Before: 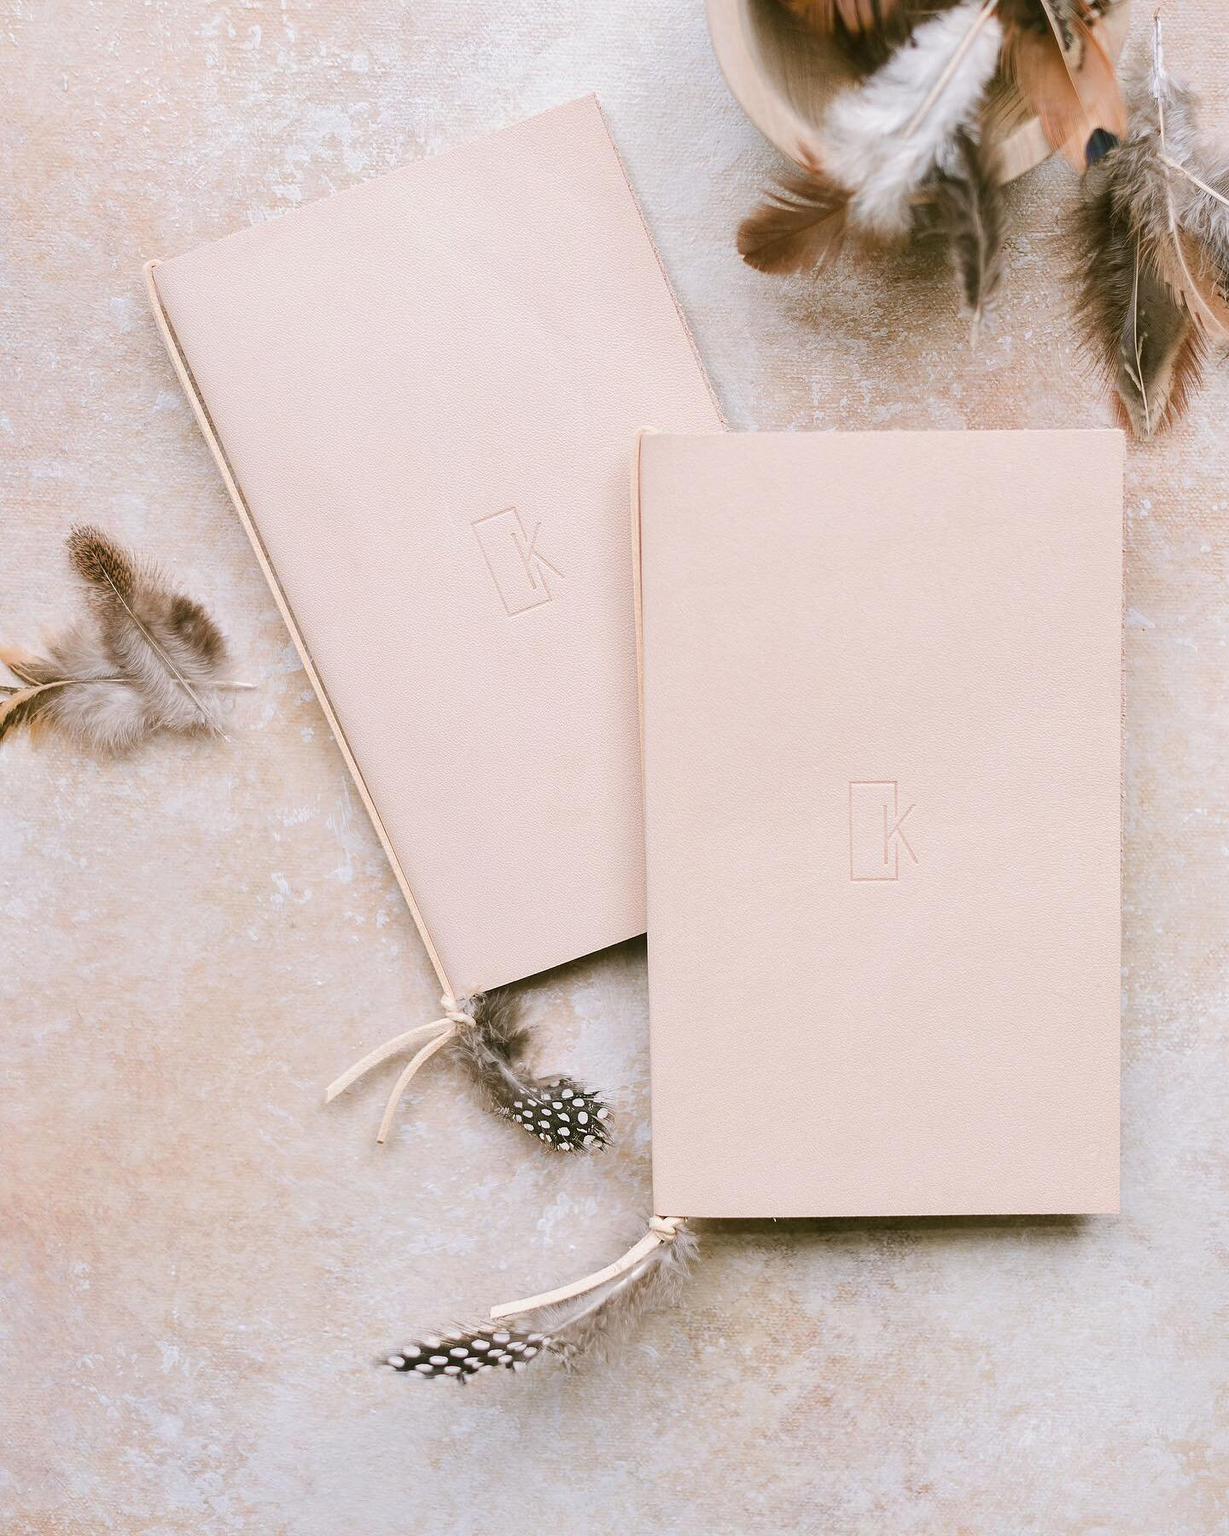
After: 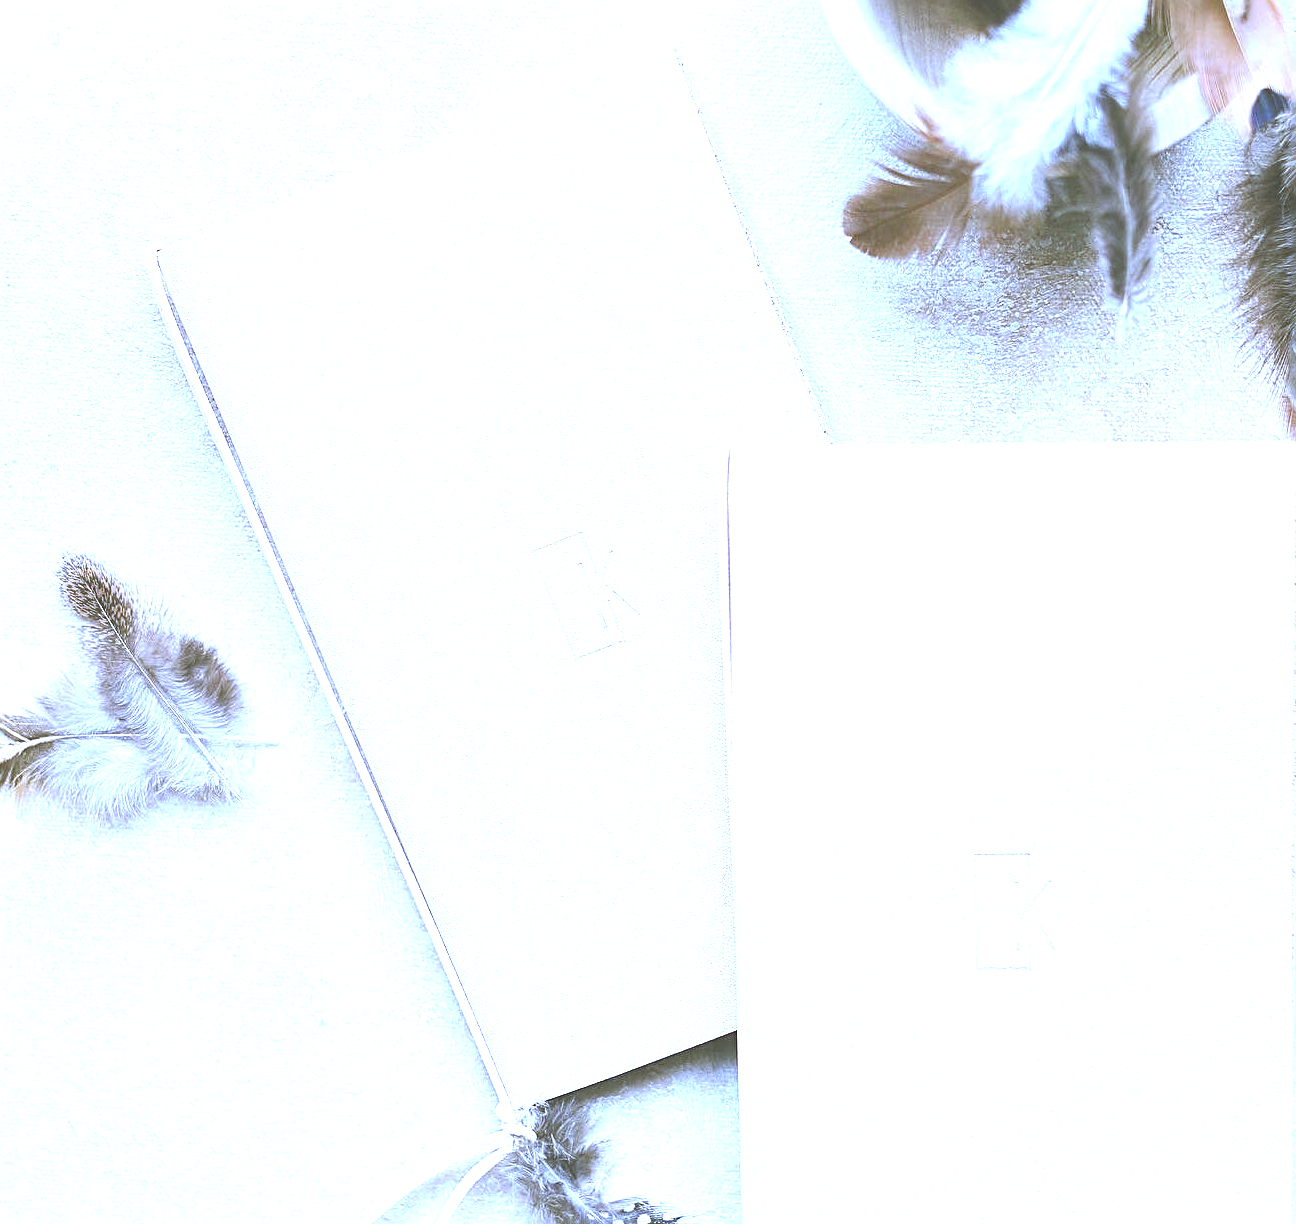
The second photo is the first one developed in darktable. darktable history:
crop: left 1.509%, top 3.452%, right 7.696%, bottom 28.452%
white balance: red 0.766, blue 1.537
sharpen: on, module defaults
exposure: black level correction -0.023, exposure 1.397 EV, compensate highlight preservation false
